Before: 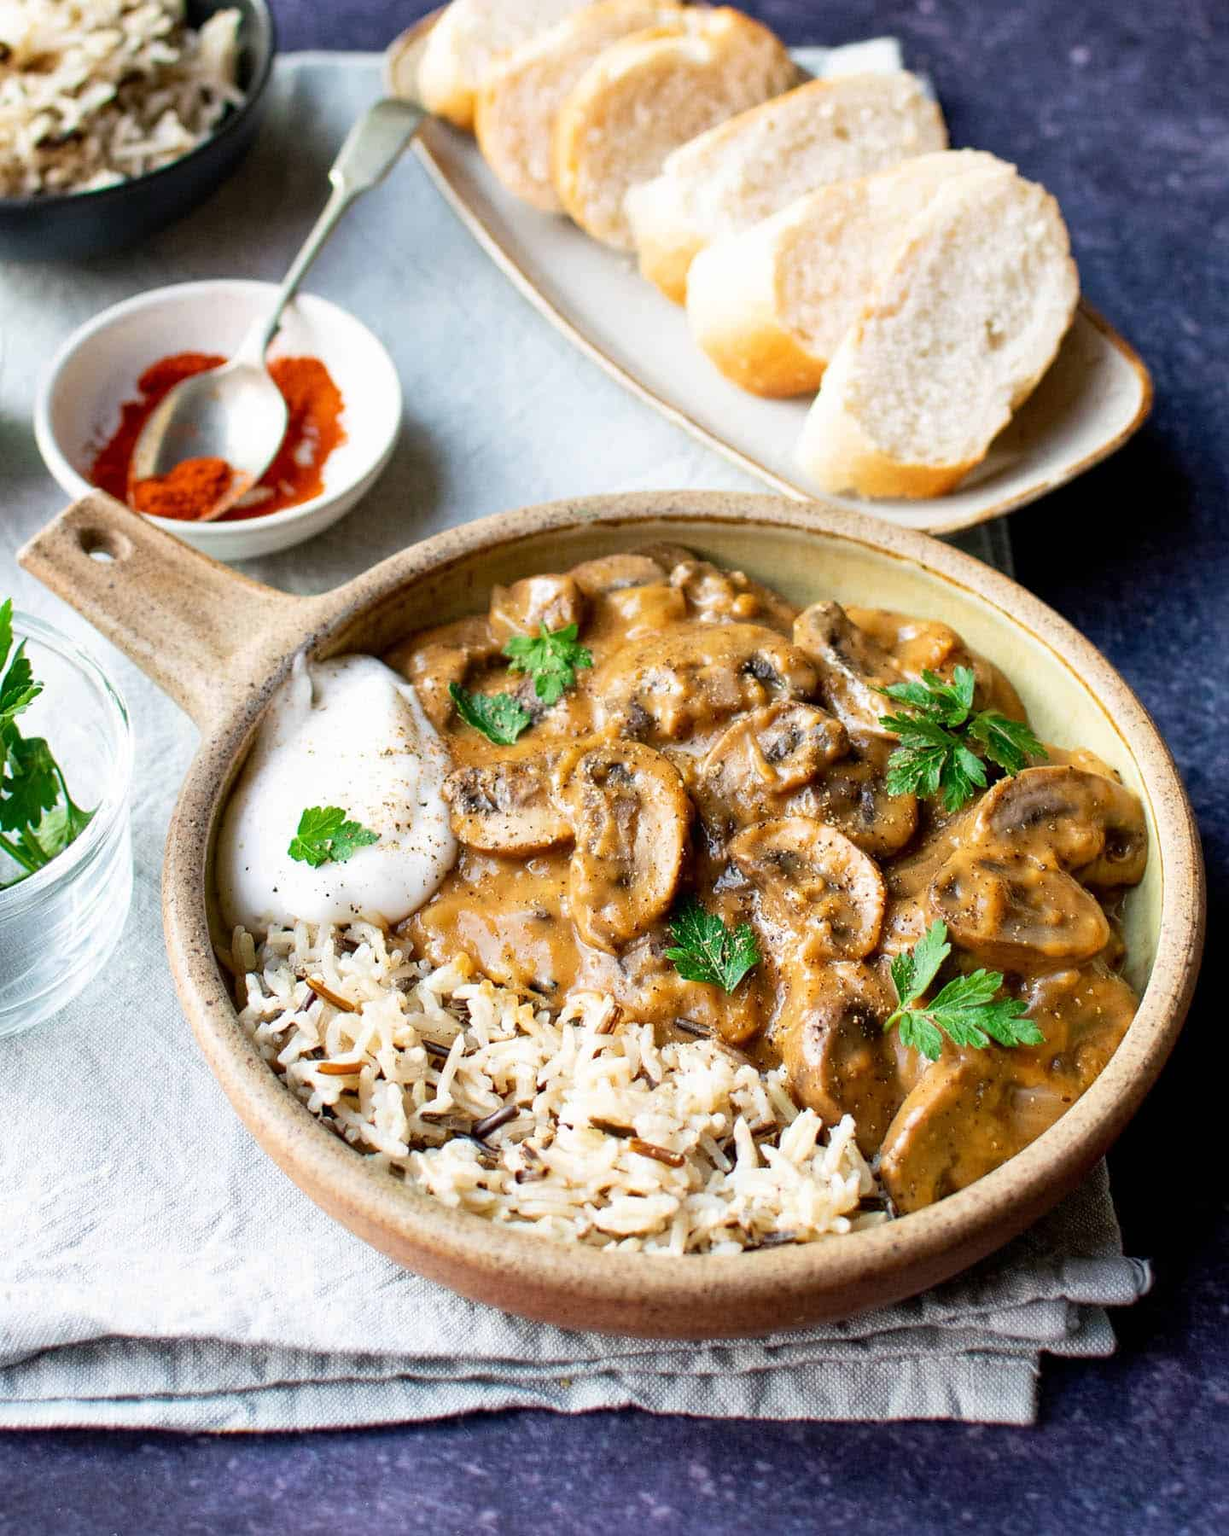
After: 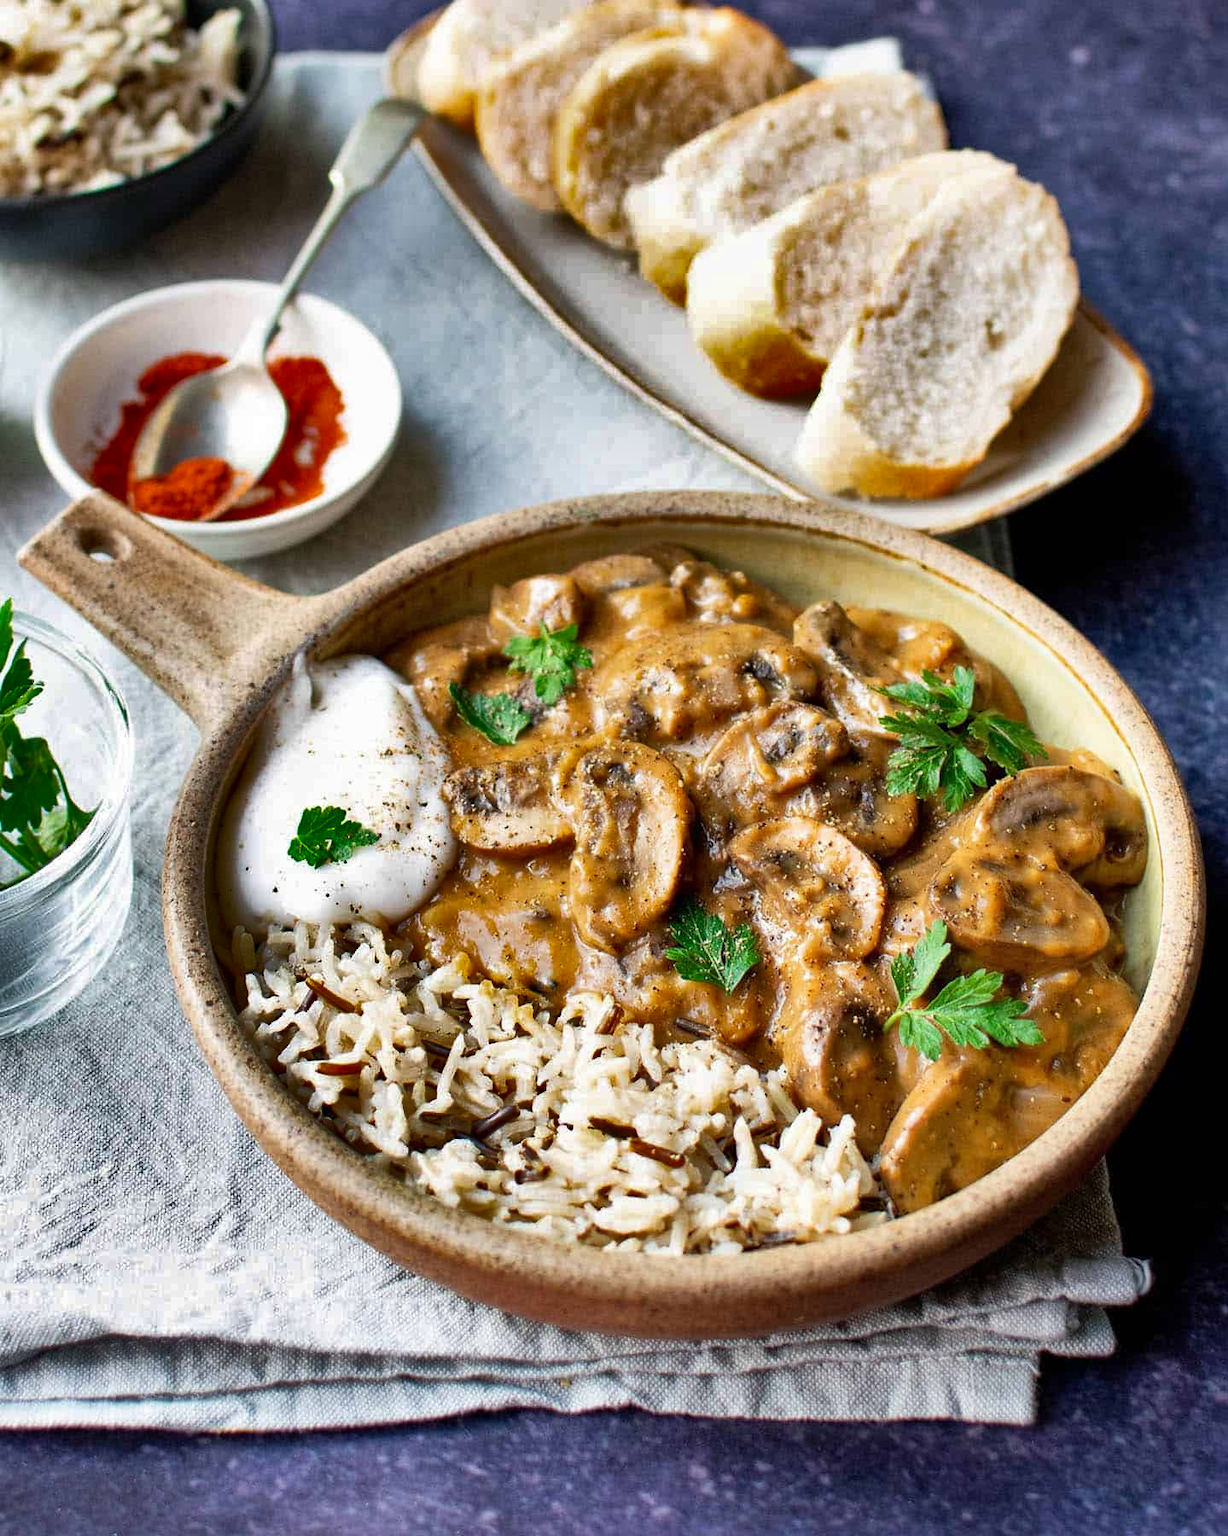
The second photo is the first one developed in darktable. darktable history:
shadows and highlights: shadows 20.86, highlights -81.02, soften with gaussian
